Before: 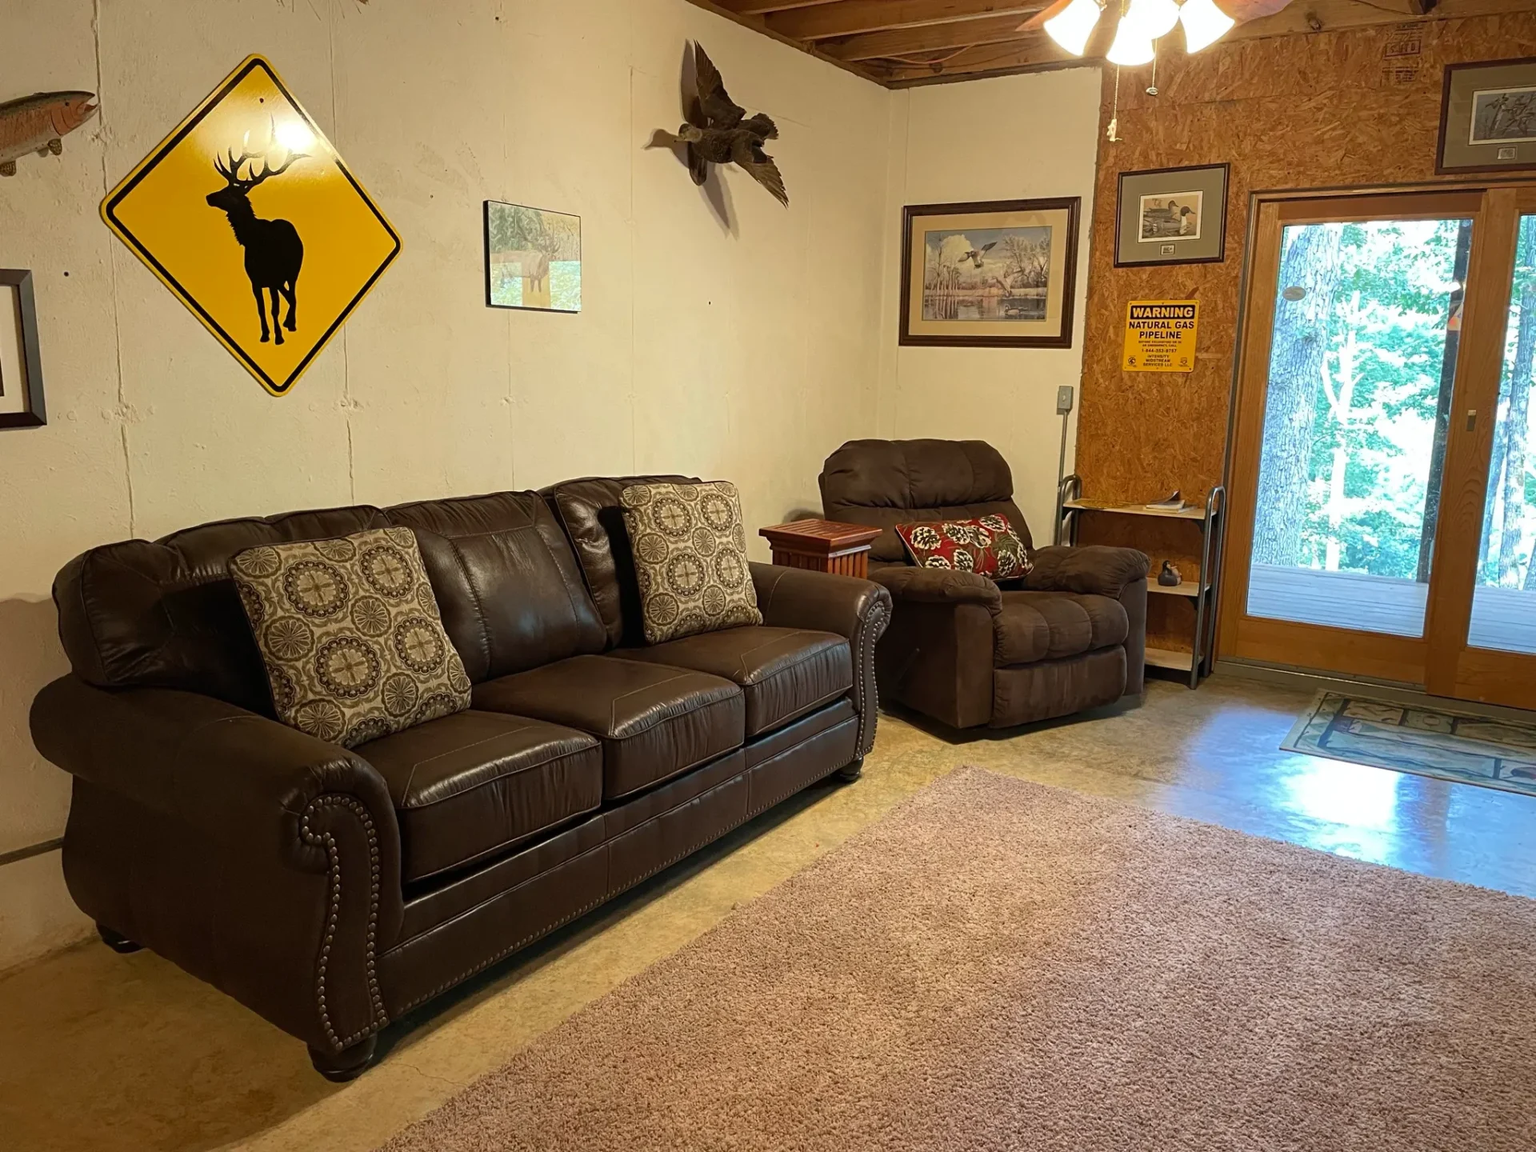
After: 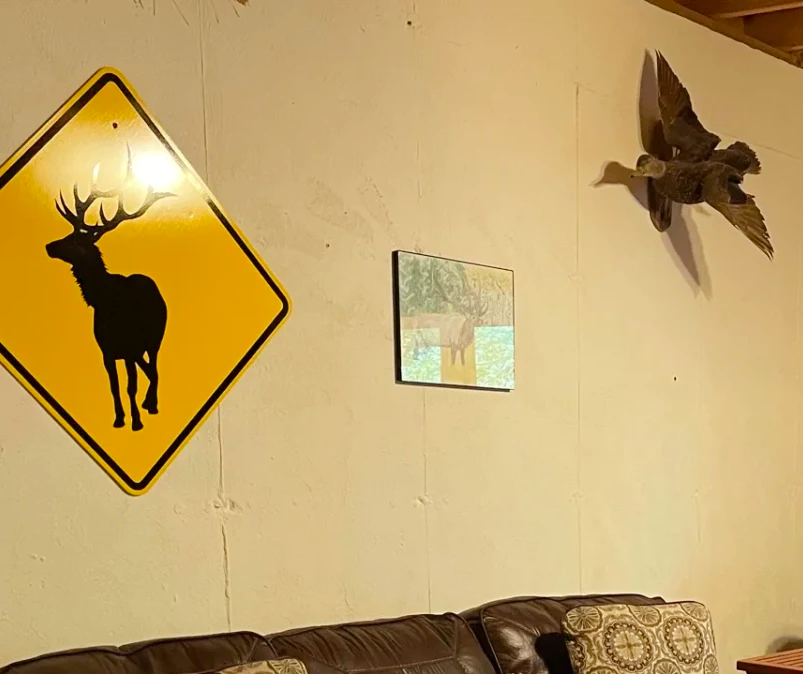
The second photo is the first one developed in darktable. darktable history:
color balance rgb: power › chroma 0.285%, power › hue 24.07°, linear chroma grading › global chroma 8.879%, perceptual saturation grading › global saturation 0.786%, perceptual brilliance grading › mid-tones 9.975%, perceptual brilliance grading › shadows 15.735%
crop and rotate: left 11.092%, top 0.063%, right 47.063%, bottom 53.1%
